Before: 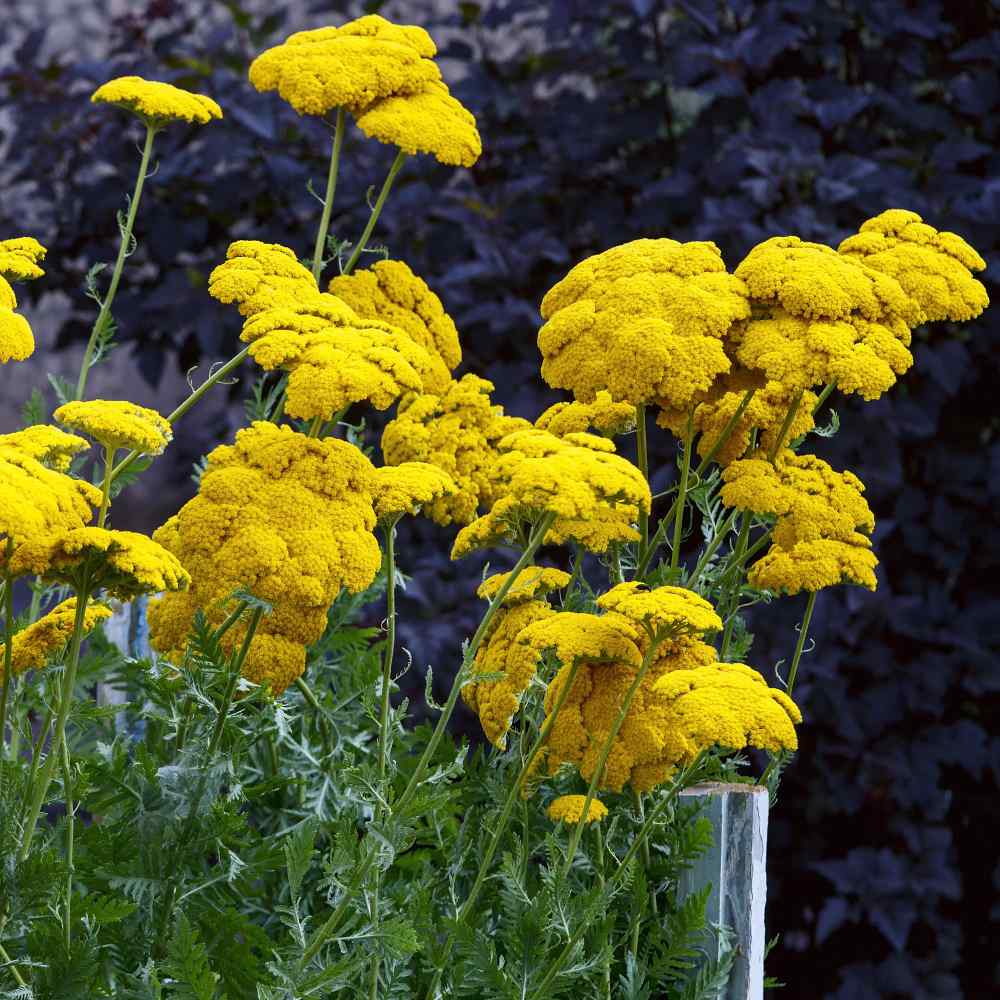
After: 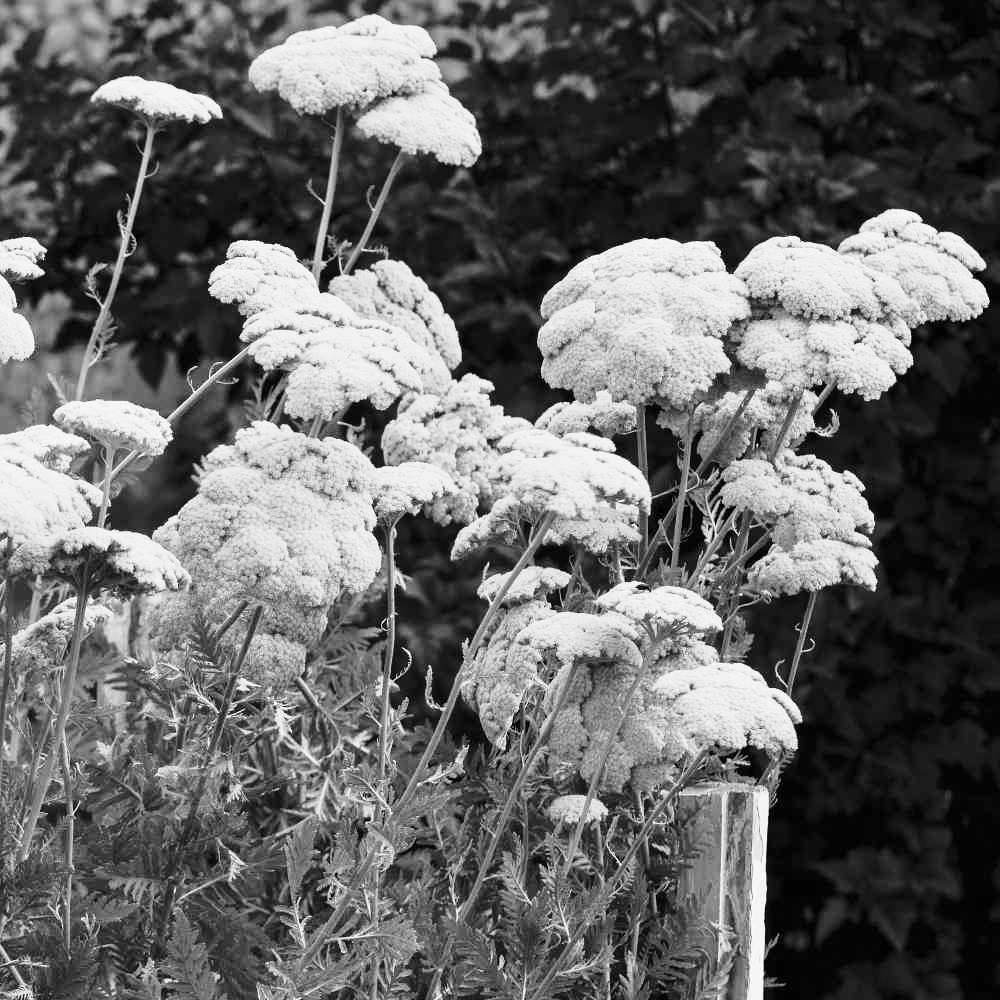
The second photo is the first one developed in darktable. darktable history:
color calibration: illuminant custom, x 0.368, y 0.373, temperature 4330.32 K
base curve: curves: ch0 [(0, 0) (0.028, 0.03) (0.121, 0.232) (0.46, 0.748) (0.859, 0.968) (1, 1)], preserve colors none
monochrome: on, module defaults
